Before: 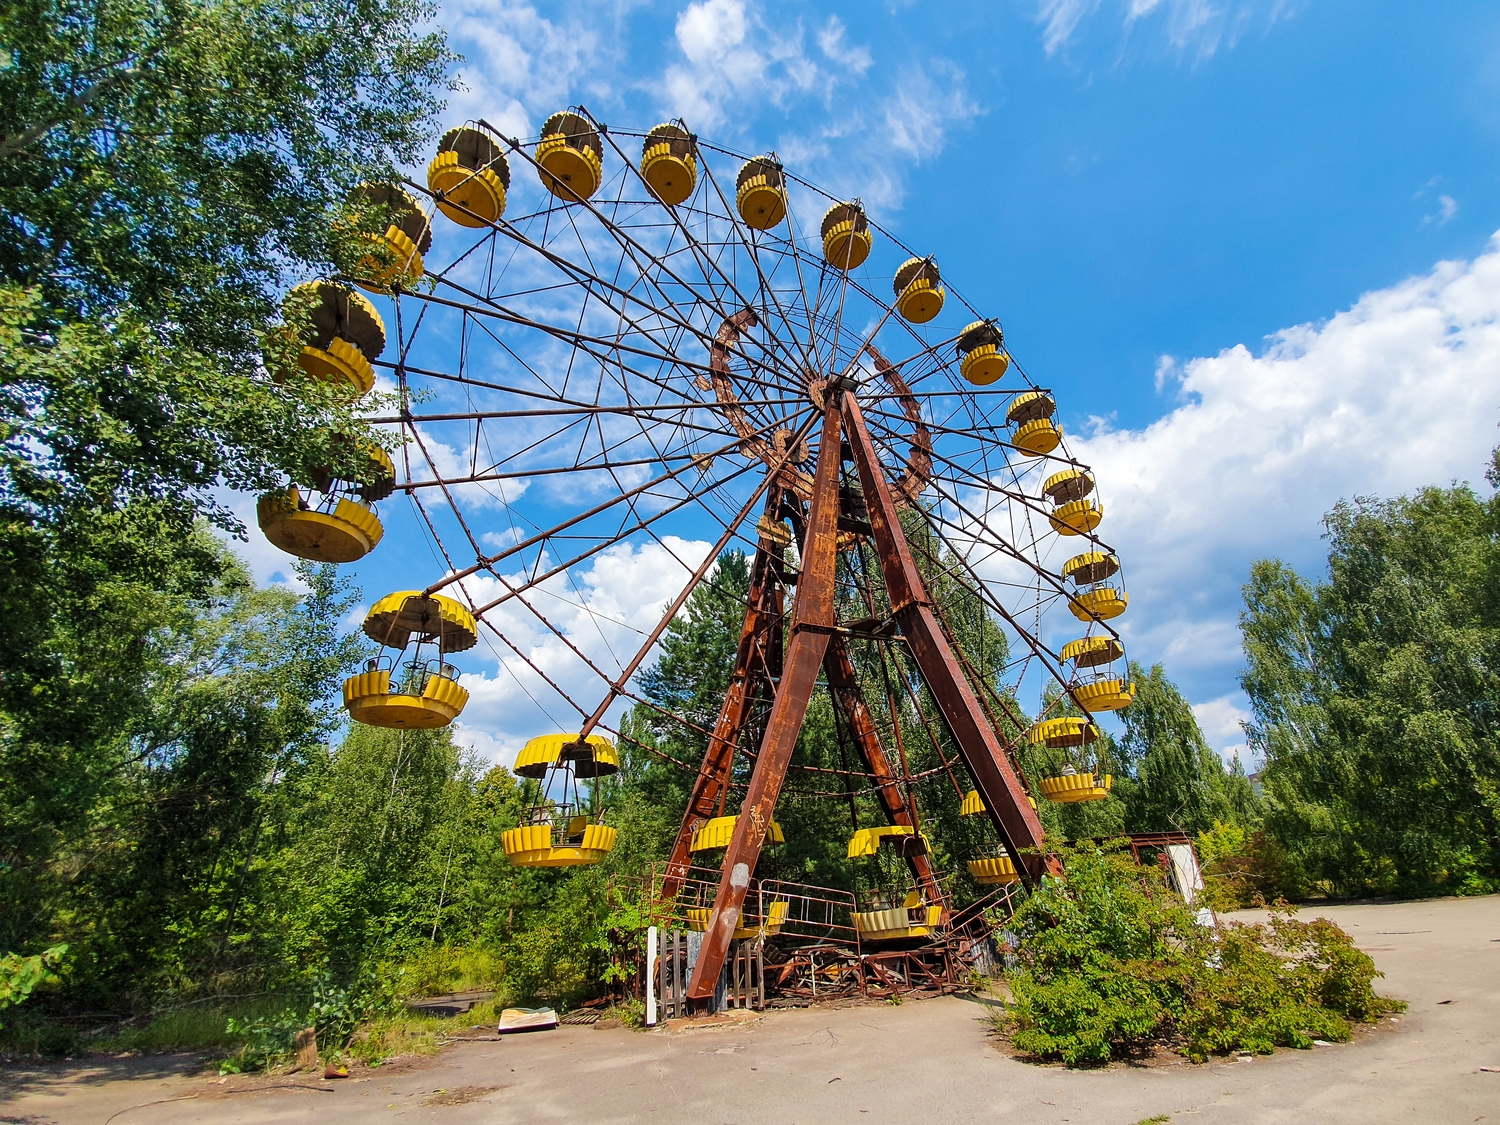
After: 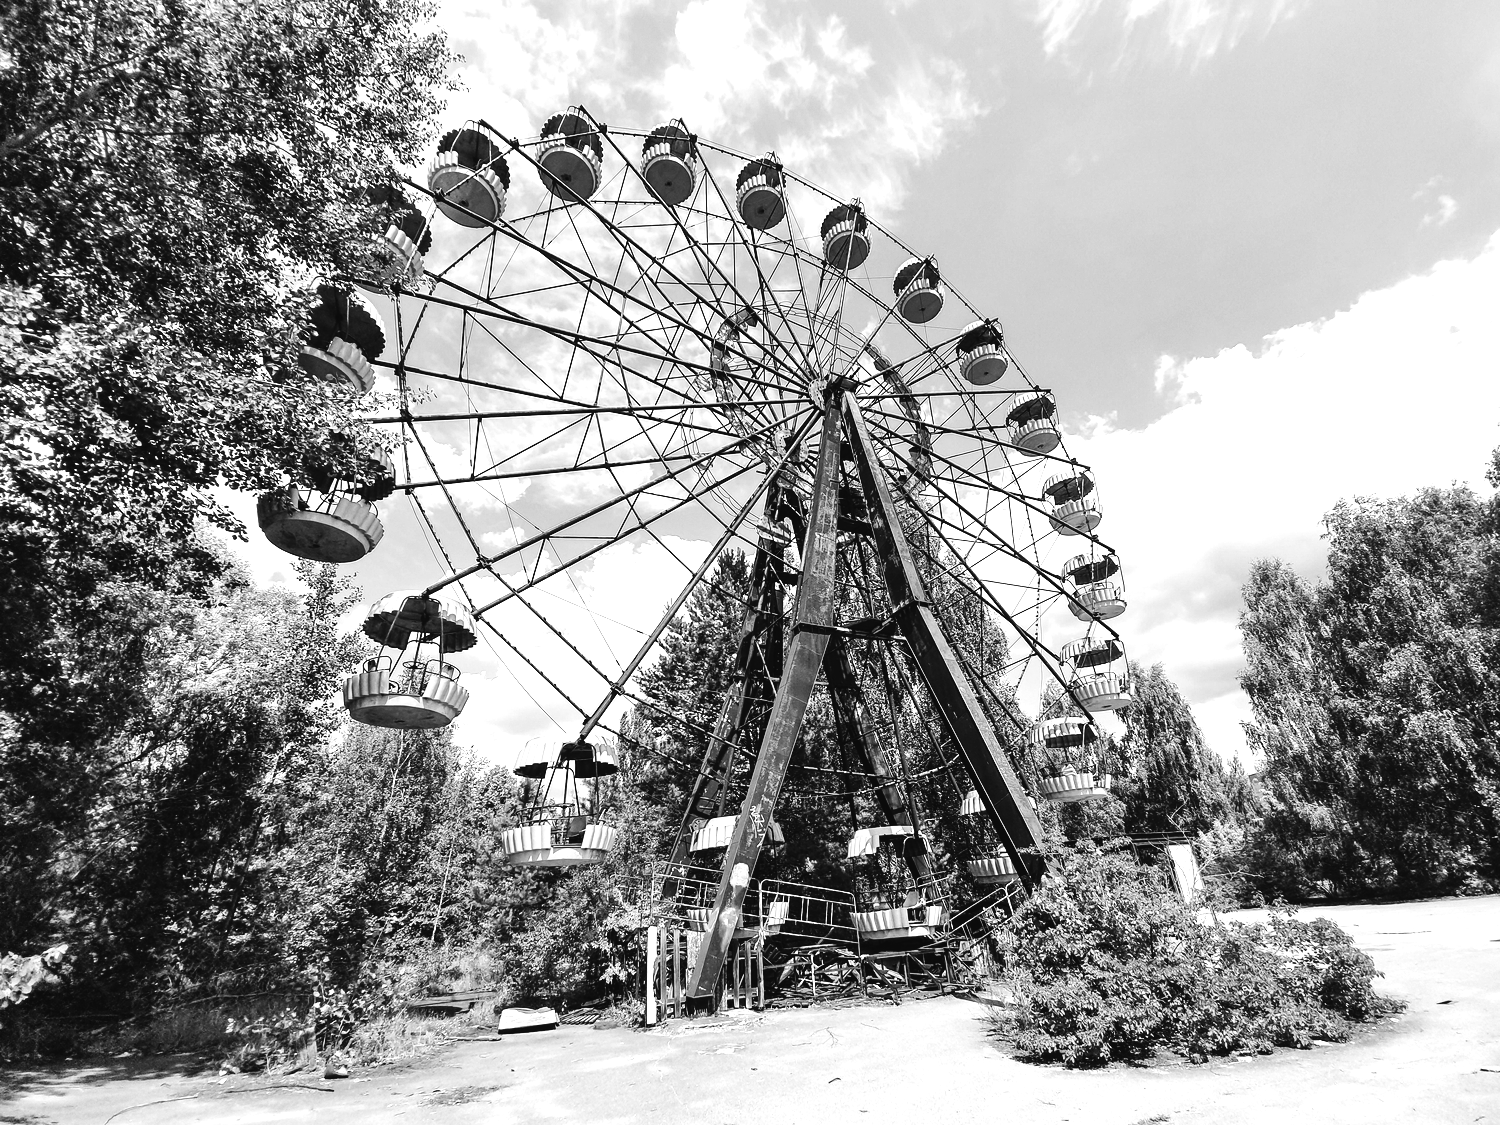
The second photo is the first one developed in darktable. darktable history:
color balance: mode lift, gamma, gain (sRGB), lift [0.997, 0.979, 1.021, 1.011], gamma [1, 1.084, 0.916, 0.998], gain [1, 0.87, 1.13, 1.101], contrast 4.55%, contrast fulcrum 38.24%, output saturation 104.09%
levels: levels [0, 0.43, 0.859]
tone curve: curves: ch0 [(0, 0.023) (0.132, 0.075) (0.256, 0.2) (0.454, 0.495) (0.708, 0.78) (0.844, 0.896) (1, 0.98)]; ch1 [(0, 0) (0.37, 0.308) (0.478, 0.46) (0.499, 0.5) (0.513, 0.508) (0.526, 0.533) (0.59, 0.612) (0.764, 0.804) (1, 1)]; ch2 [(0, 0) (0.312, 0.313) (0.461, 0.454) (0.48, 0.477) (0.503, 0.5) (0.526, 0.54) (0.564, 0.595) (0.631, 0.676) (0.713, 0.767) (0.985, 0.966)], color space Lab, independent channels
monochrome: on, module defaults
